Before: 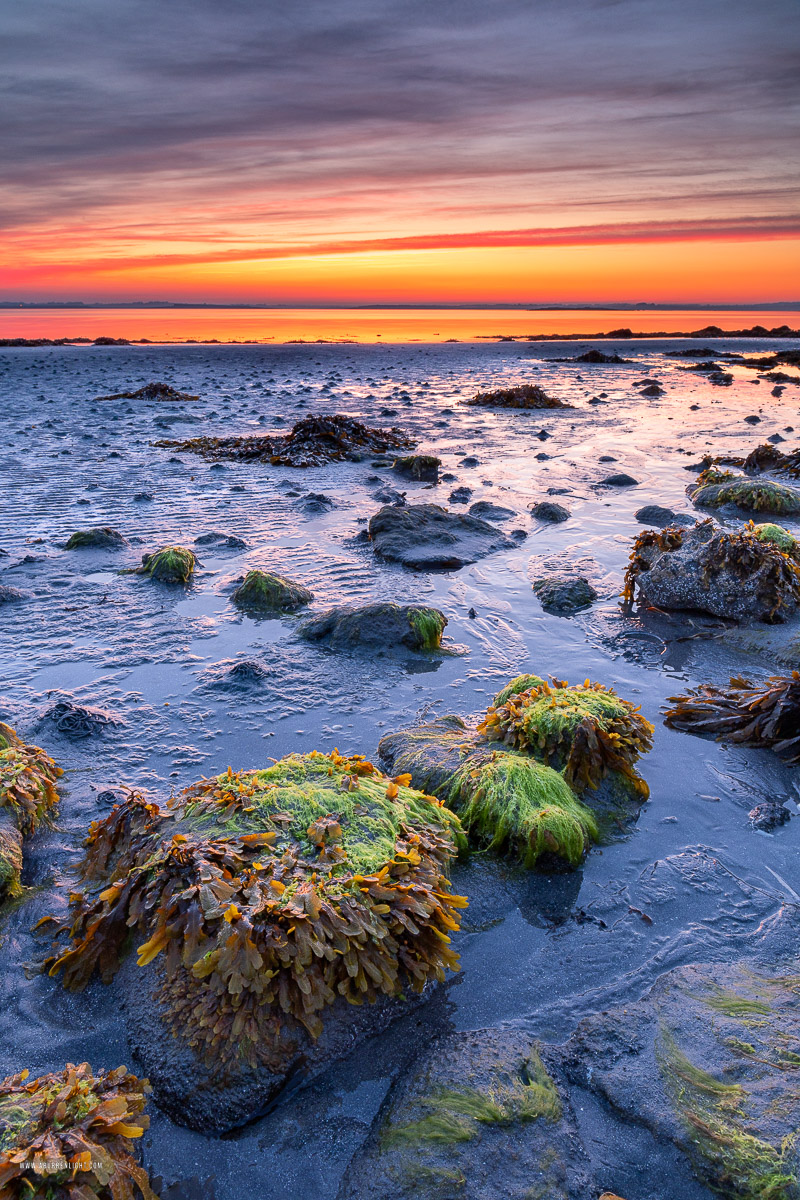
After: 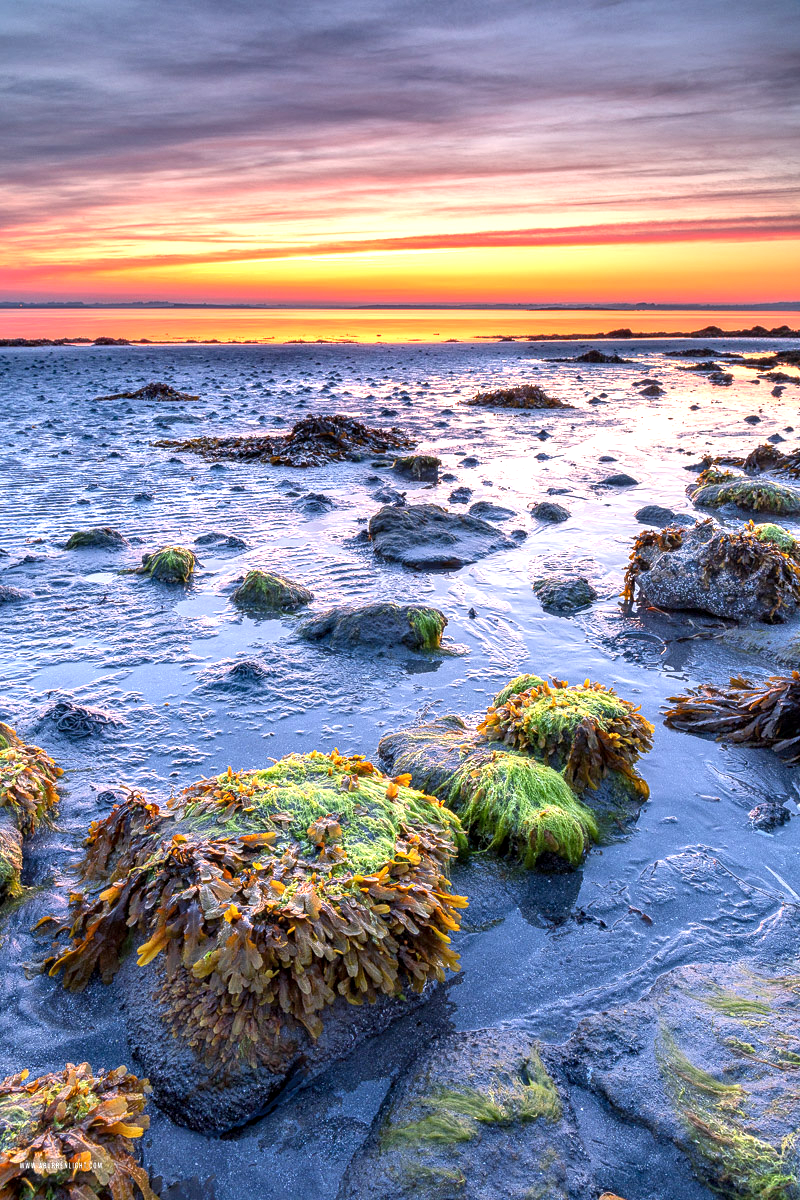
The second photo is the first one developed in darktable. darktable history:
exposure: exposure 0.763 EV, compensate highlight preservation false
local contrast: on, module defaults
